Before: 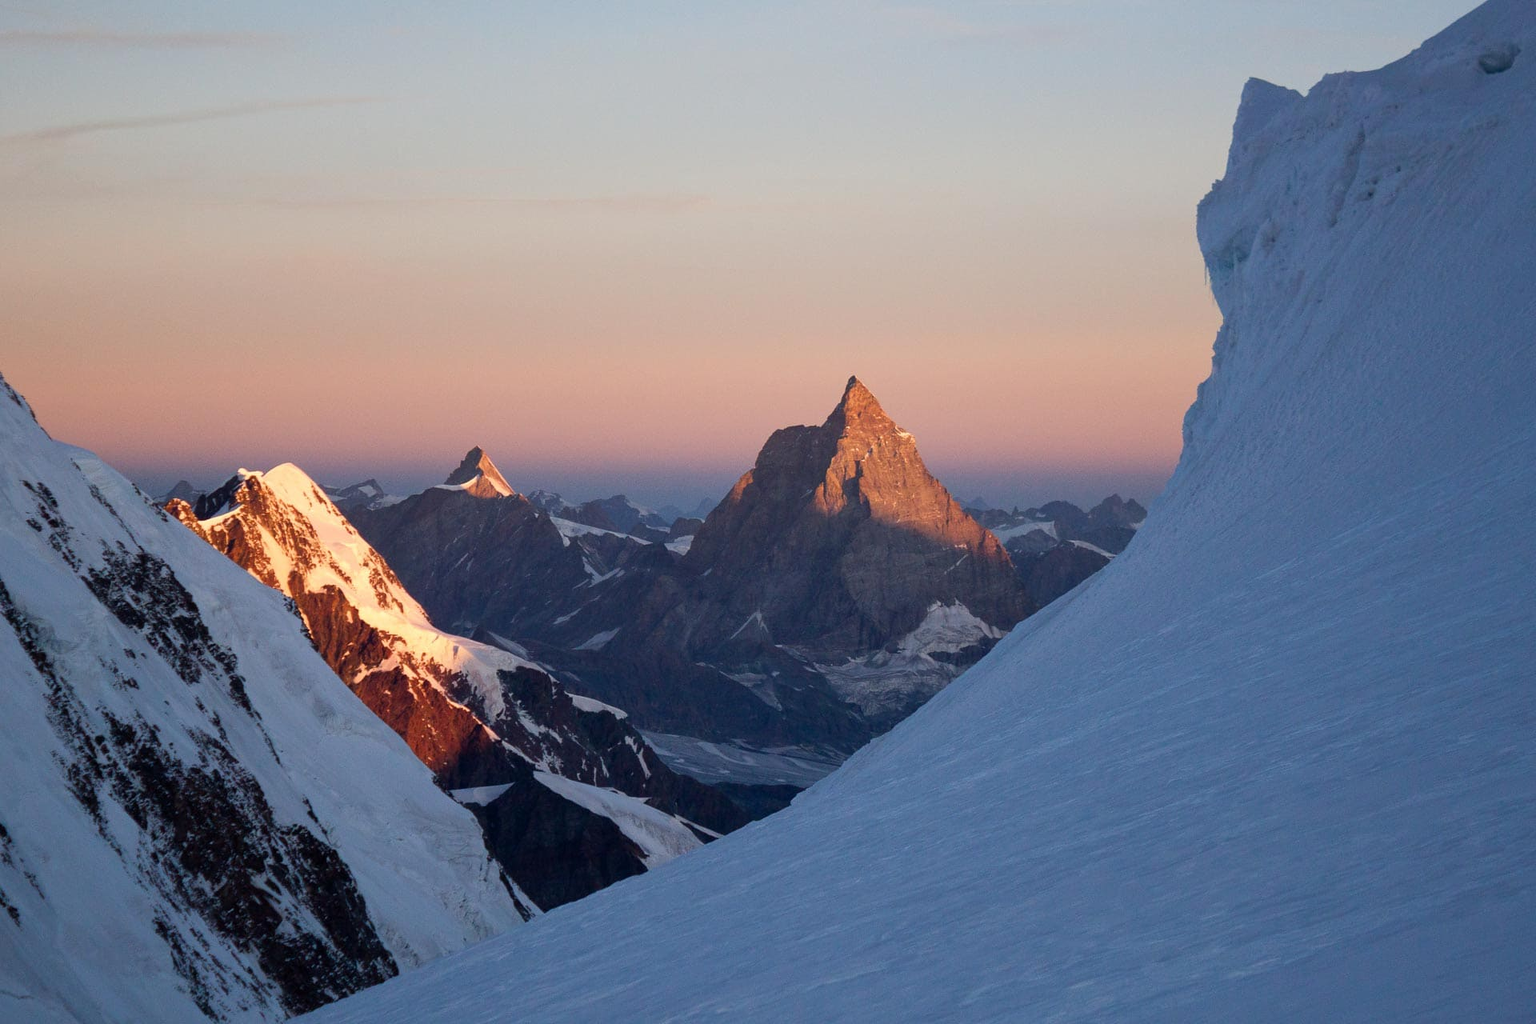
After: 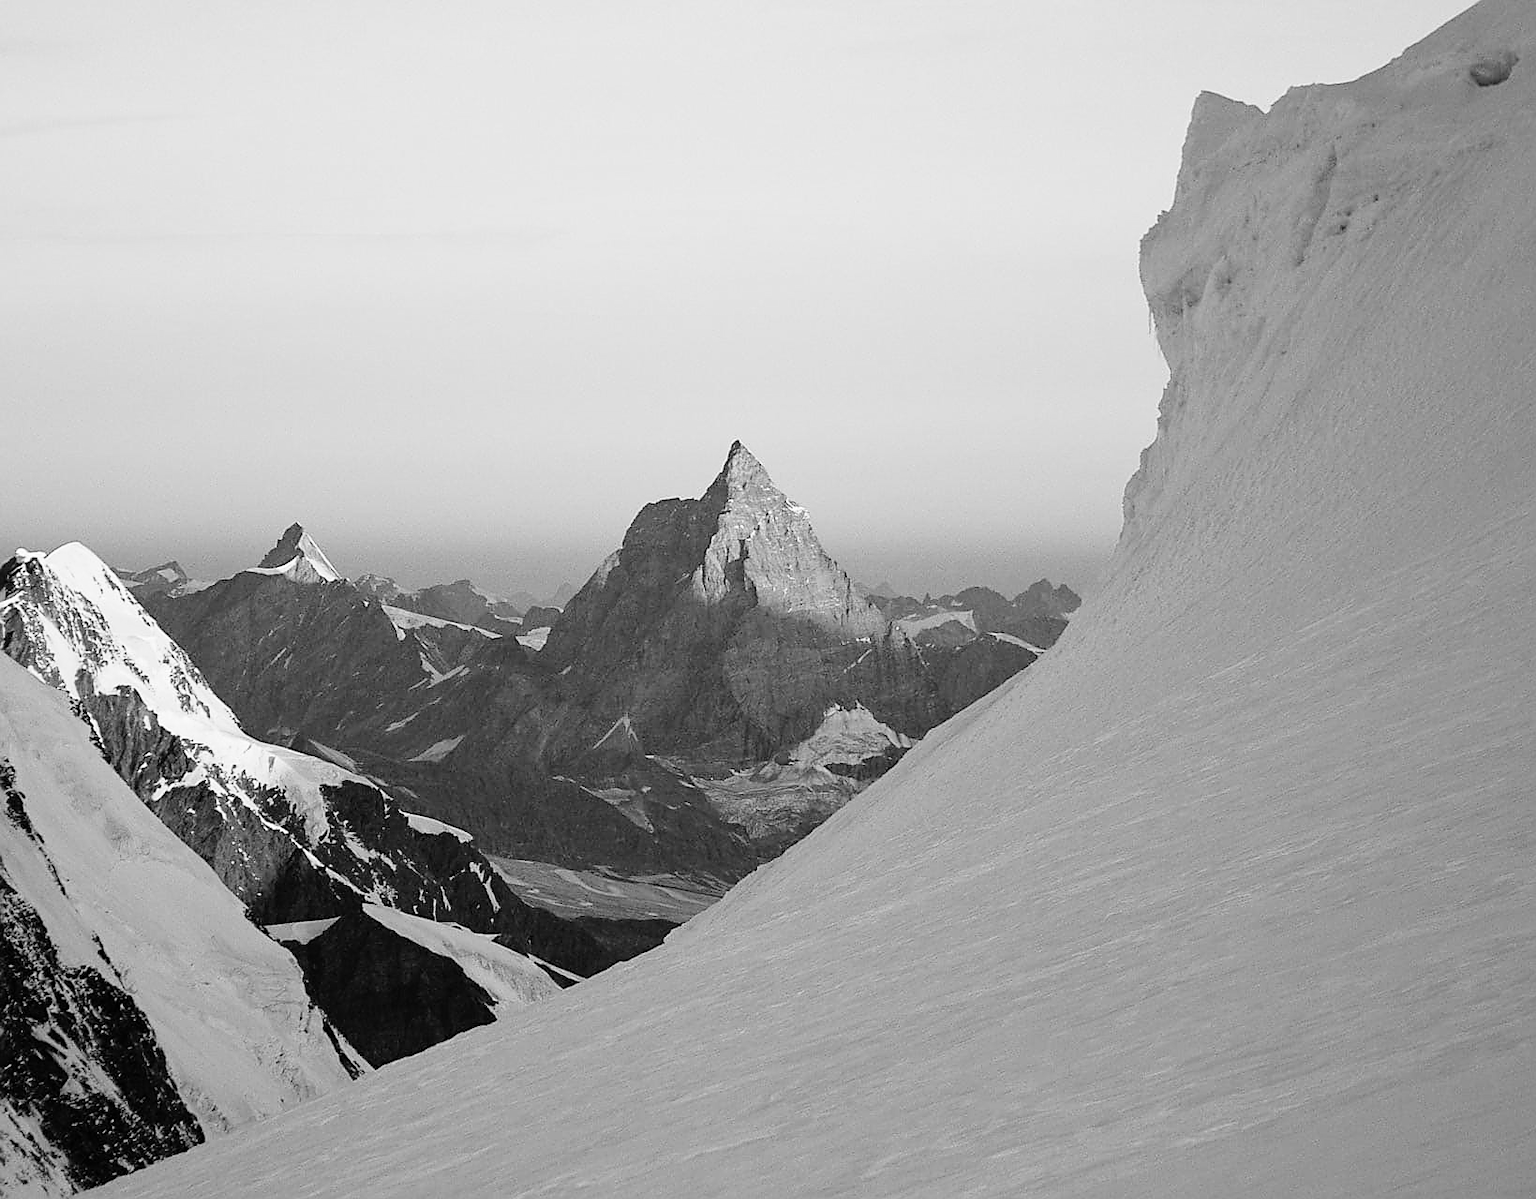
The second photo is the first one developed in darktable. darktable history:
color correction: saturation 0.57
crop and rotate: left 14.584%
base curve: curves: ch0 [(0, 0) (0.008, 0.007) (0.022, 0.029) (0.048, 0.089) (0.092, 0.197) (0.191, 0.399) (0.275, 0.534) (0.357, 0.65) (0.477, 0.78) (0.542, 0.833) (0.799, 0.973) (1, 1)], preserve colors none
color calibration: output gray [0.31, 0.36, 0.33, 0], gray › normalize channels true, illuminant same as pipeline (D50), adaptation XYZ, x 0.346, y 0.359, gamut compression 0
sharpen: radius 1.4, amount 1.25, threshold 0.7
